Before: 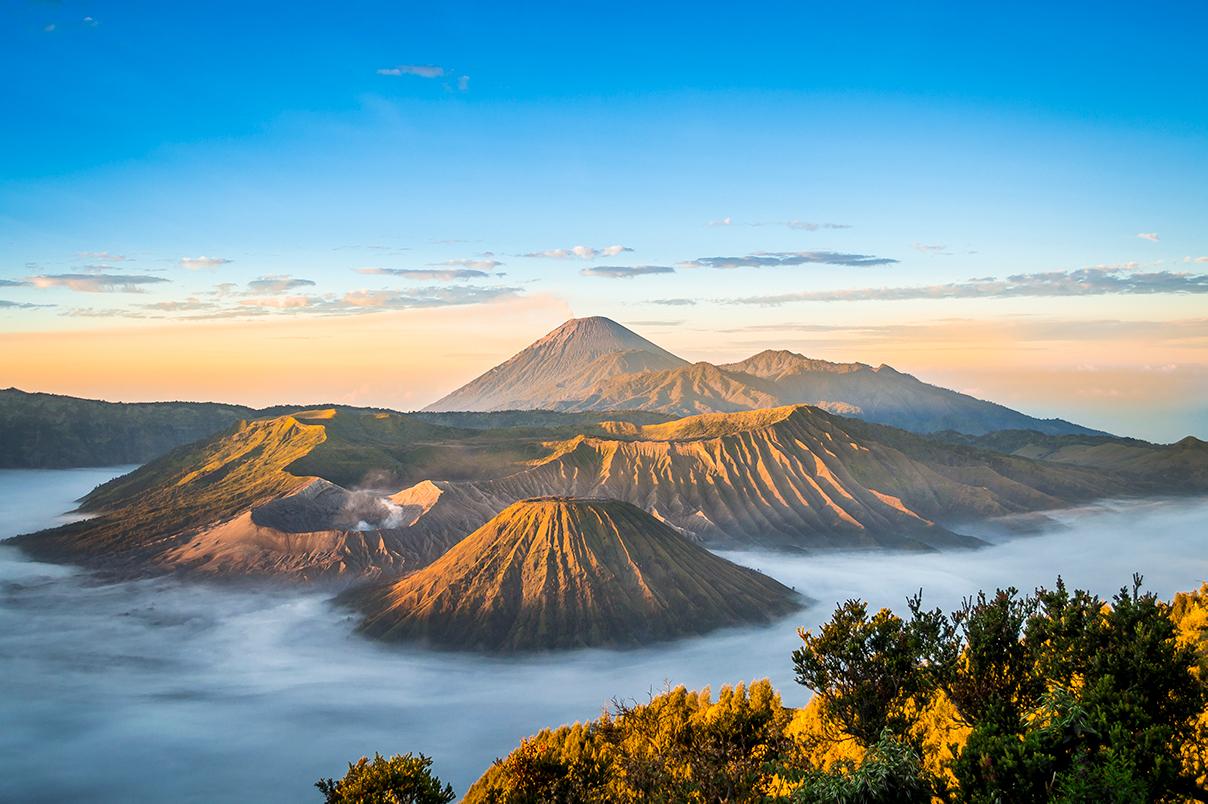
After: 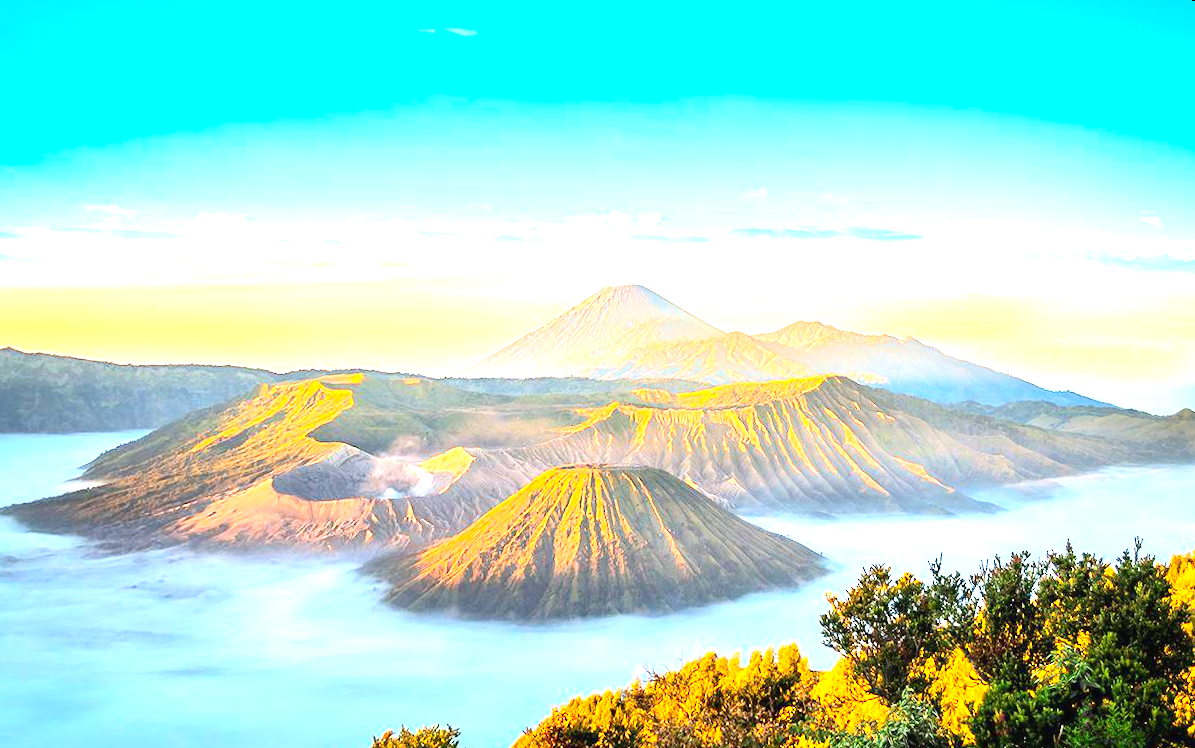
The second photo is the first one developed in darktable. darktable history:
rotate and perspective: rotation 0.679°, lens shift (horizontal) 0.136, crop left 0.009, crop right 0.991, crop top 0.078, crop bottom 0.95
contrast brightness saturation: contrast 0.2, brightness 0.16, saturation 0.22
base curve: curves: ch0 [(0, 0) (0.472, 0.508) (1, 1)]
exposure: black level correction 0, exposure 1.625 EV, compensate exposure bias true, compensate highlight preservation false
